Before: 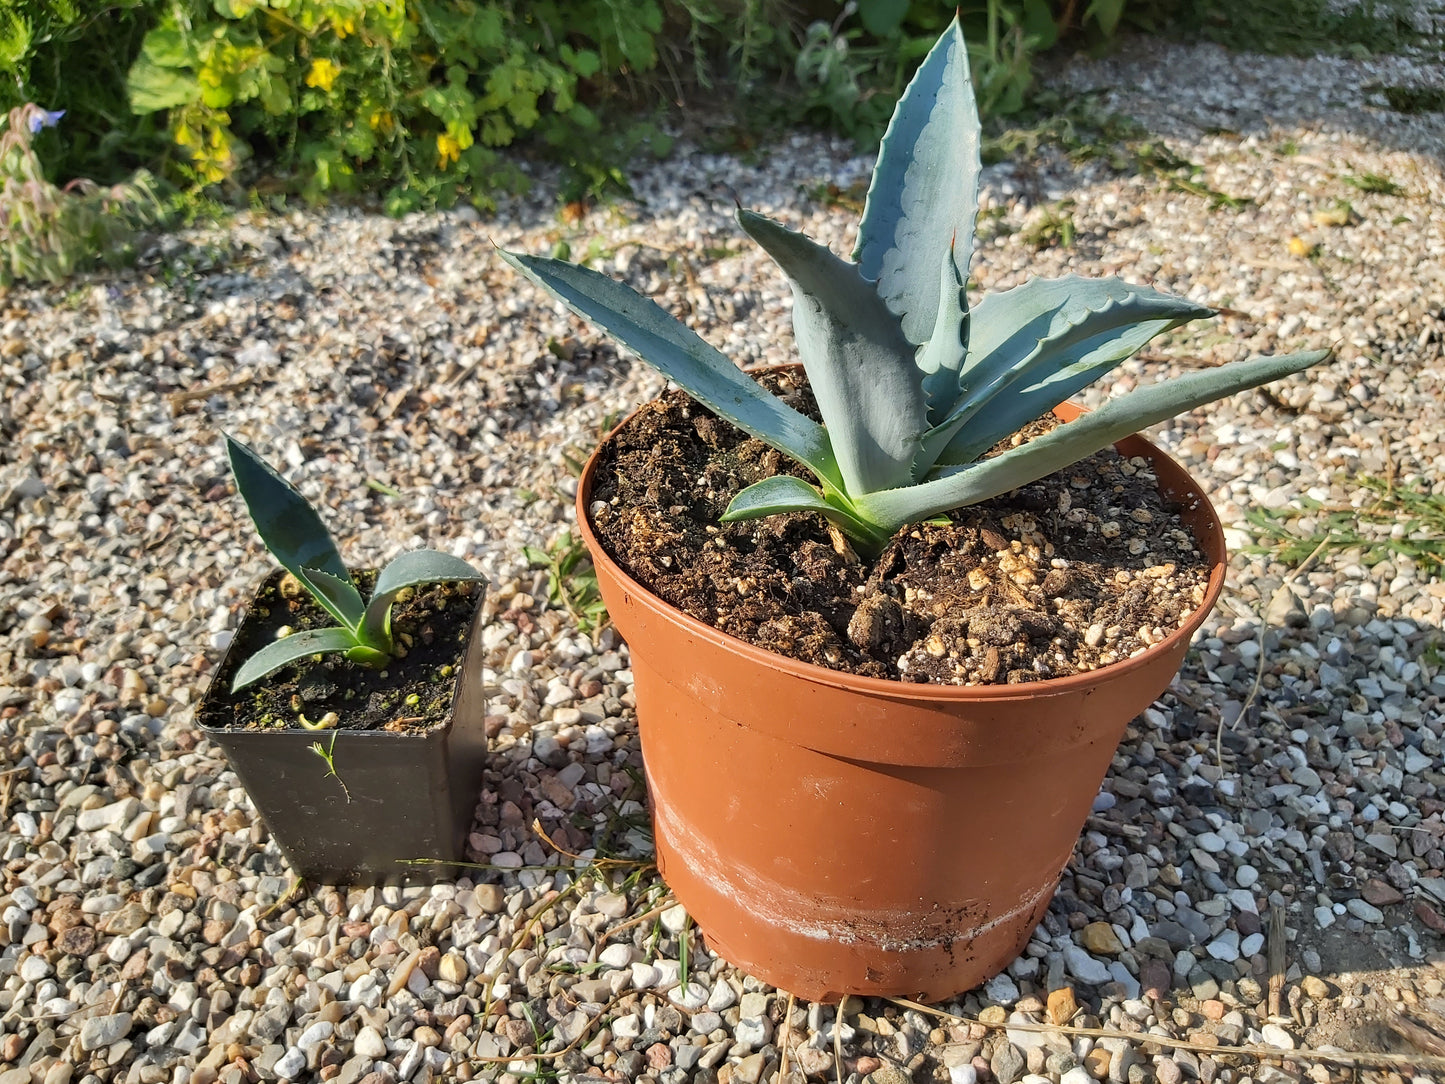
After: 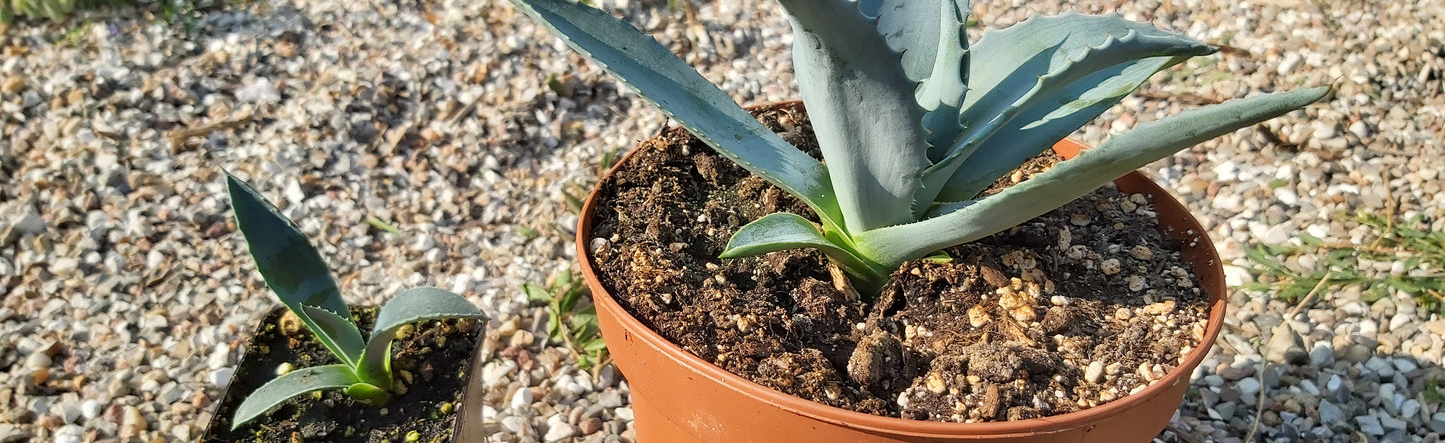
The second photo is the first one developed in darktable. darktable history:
crop and rotate: top 24.307%, bottom 34.759%
